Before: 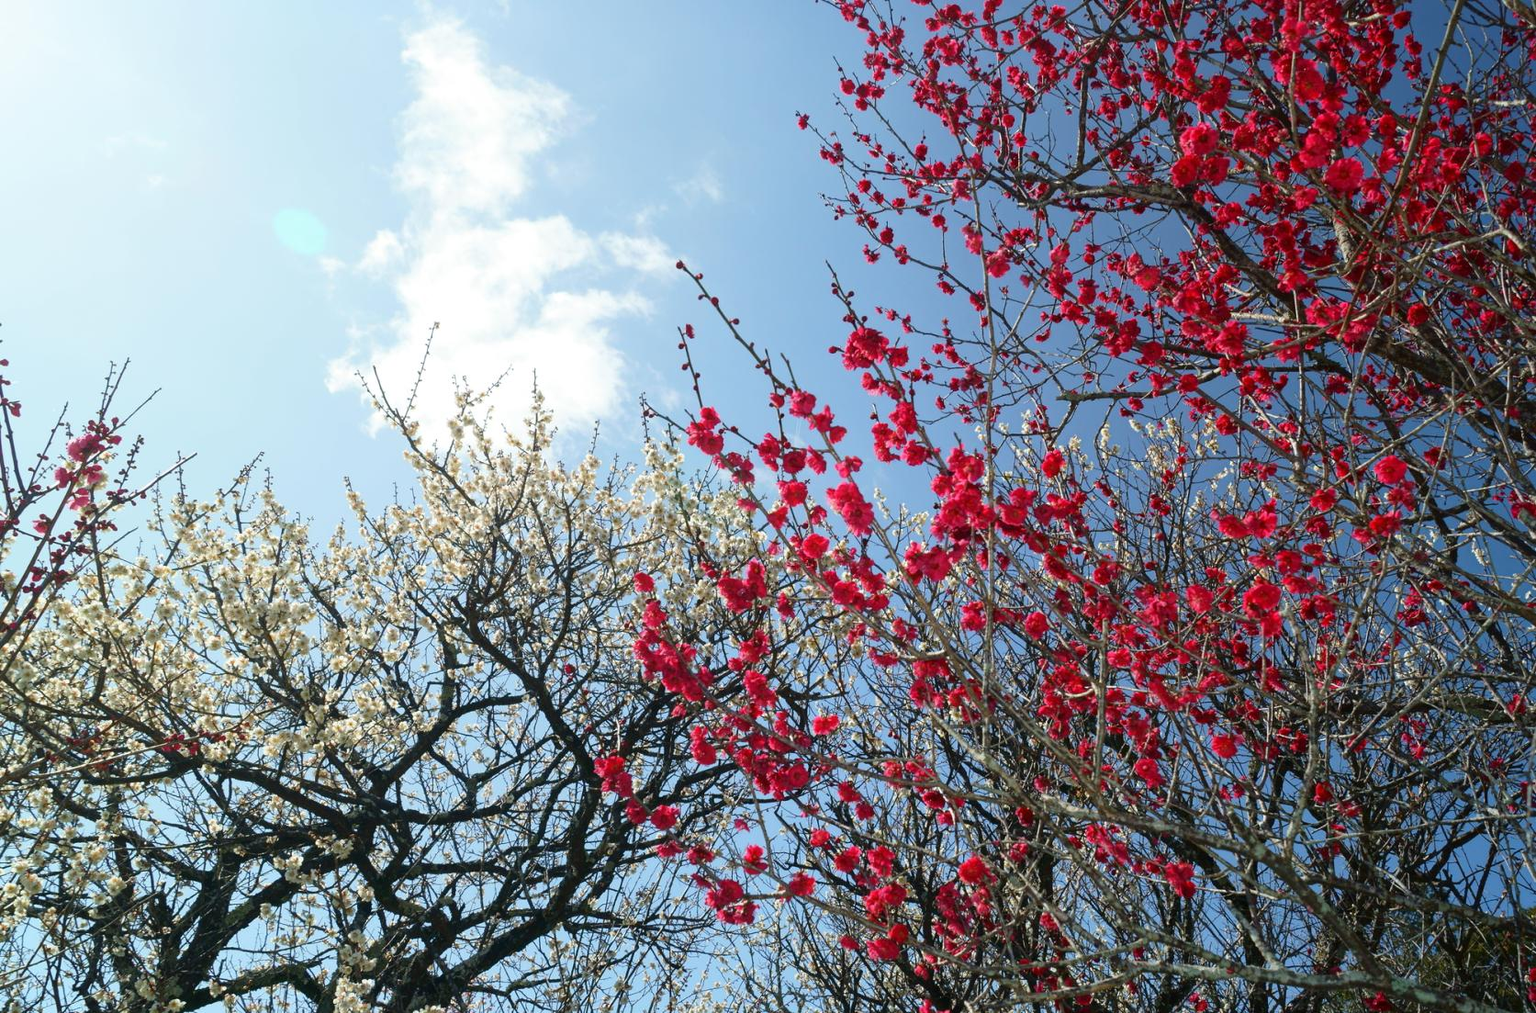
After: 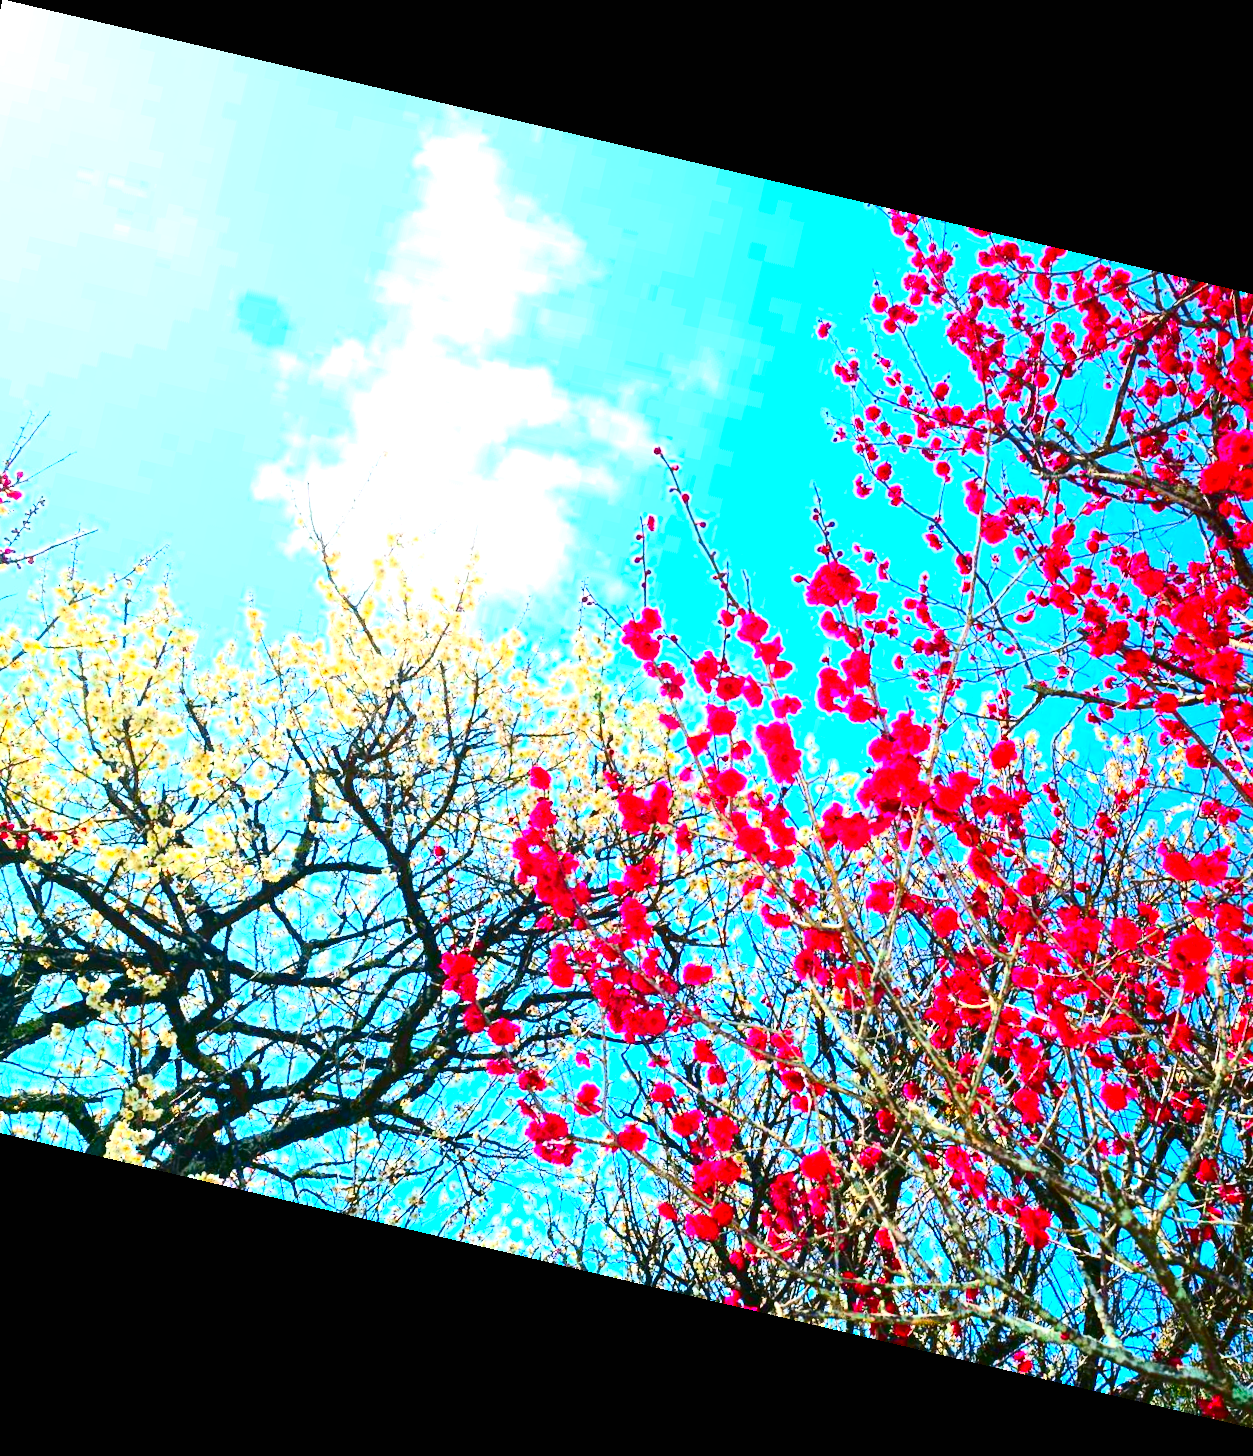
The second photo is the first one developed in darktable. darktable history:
exposure: black level correction 0, exposure 1.2 EV, compensate exposure bias true, compensate highlight preservation false
crop and rotate: left 13.342%, right 19.991%
rotate and perspective: rotation 13.27°, automatic cropping off
color correction: highlights a* 1.59, highlights b* -1.7, saturation 2.48
contrast brightness saturation: contrast 0.39, brightness 0.1
